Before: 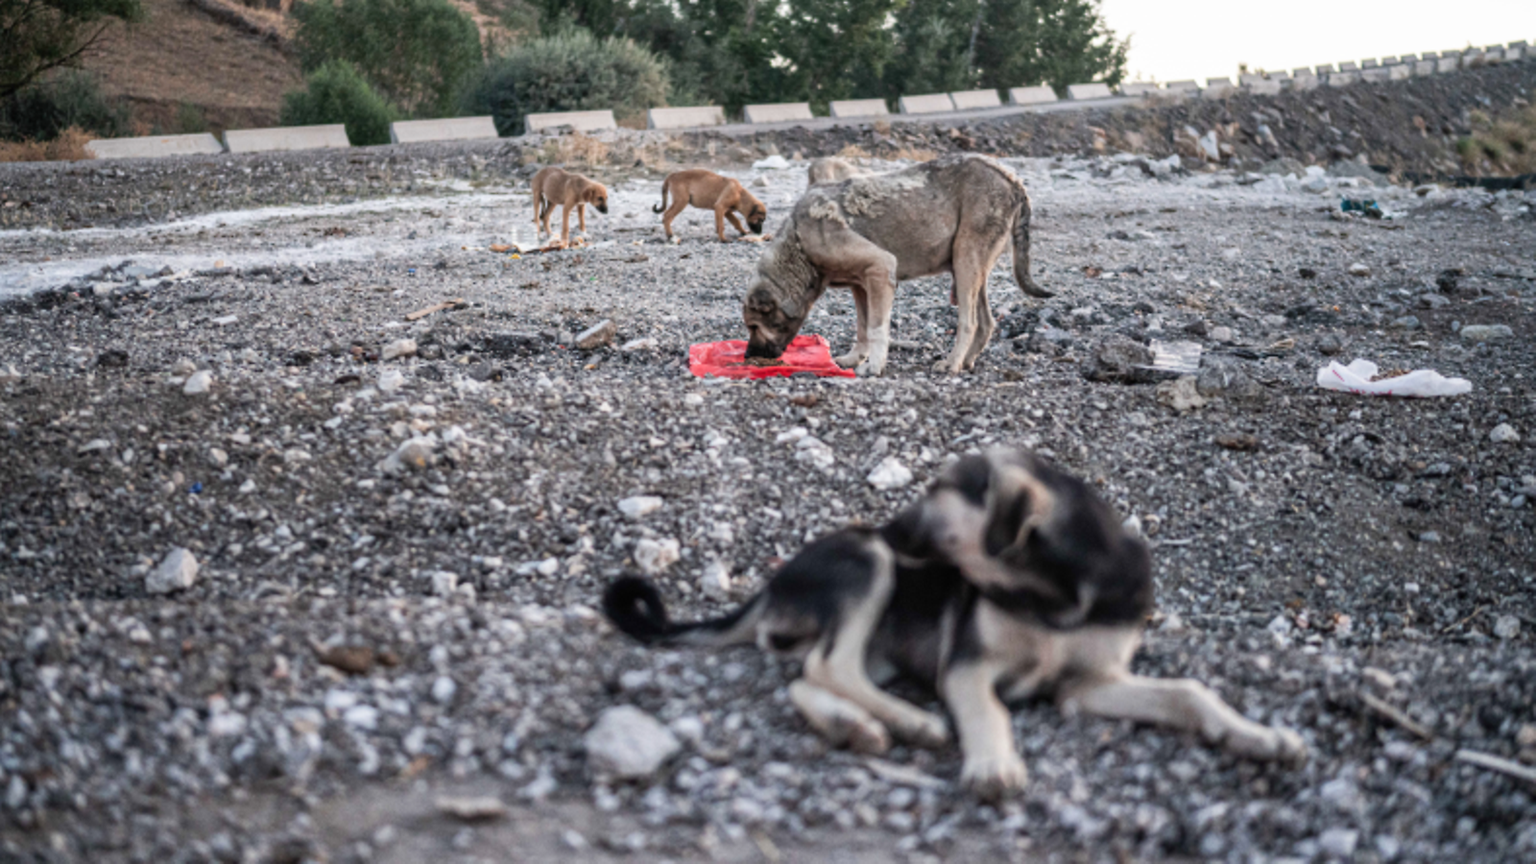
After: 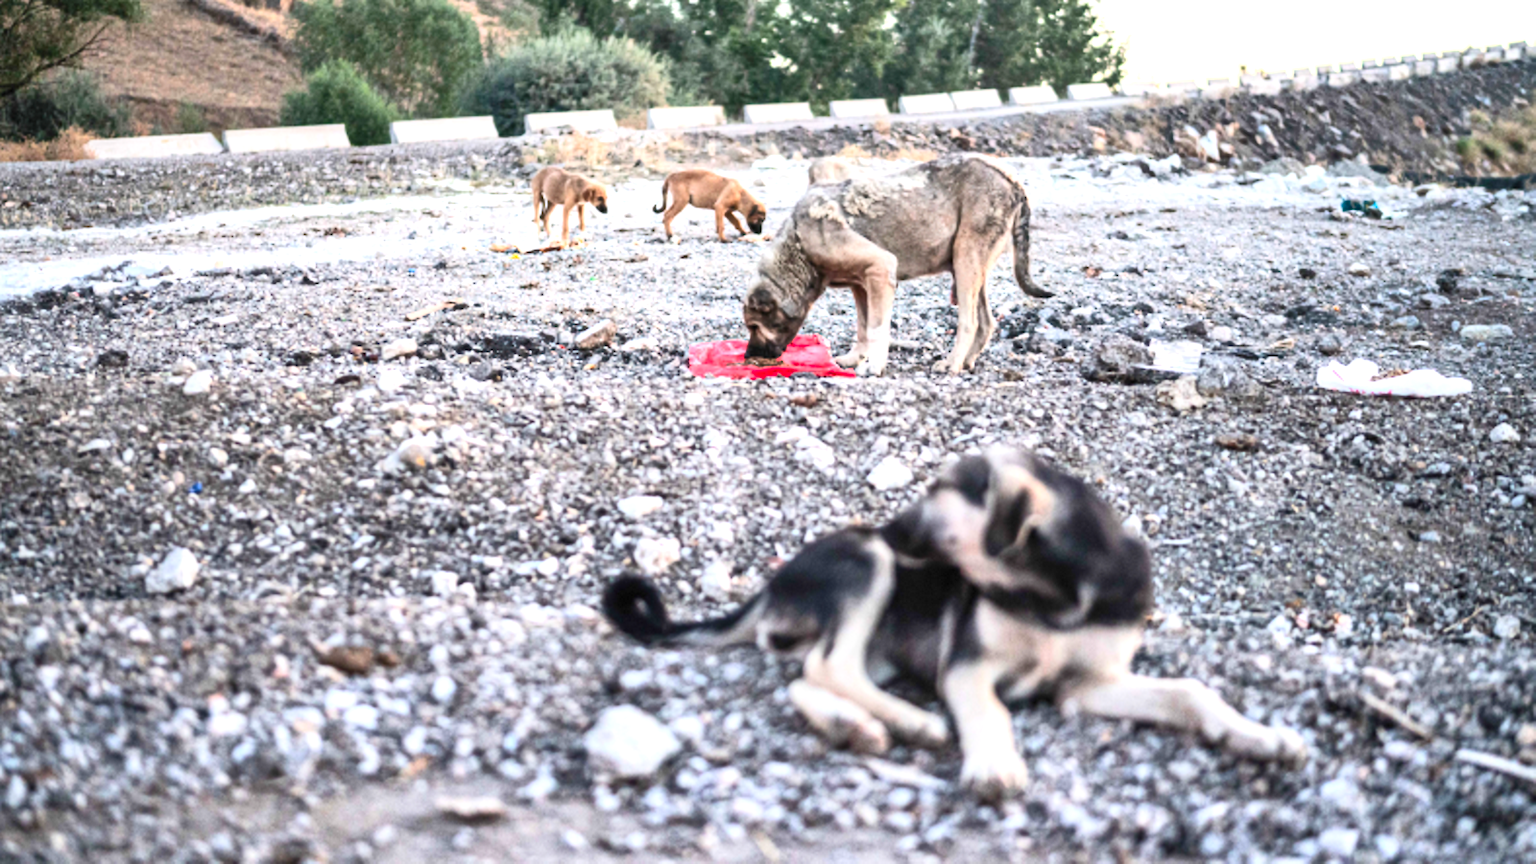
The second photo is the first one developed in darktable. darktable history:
contrast brightness saturation: contrast 0.205, brightness 0.16, saturation 0.22
exposure: black level correction 0.001, exposure 1.043 EV, compensate highlight preservation false
shadows and highlights: shadows 49.25, highlights -41.52, soften with gaussian
